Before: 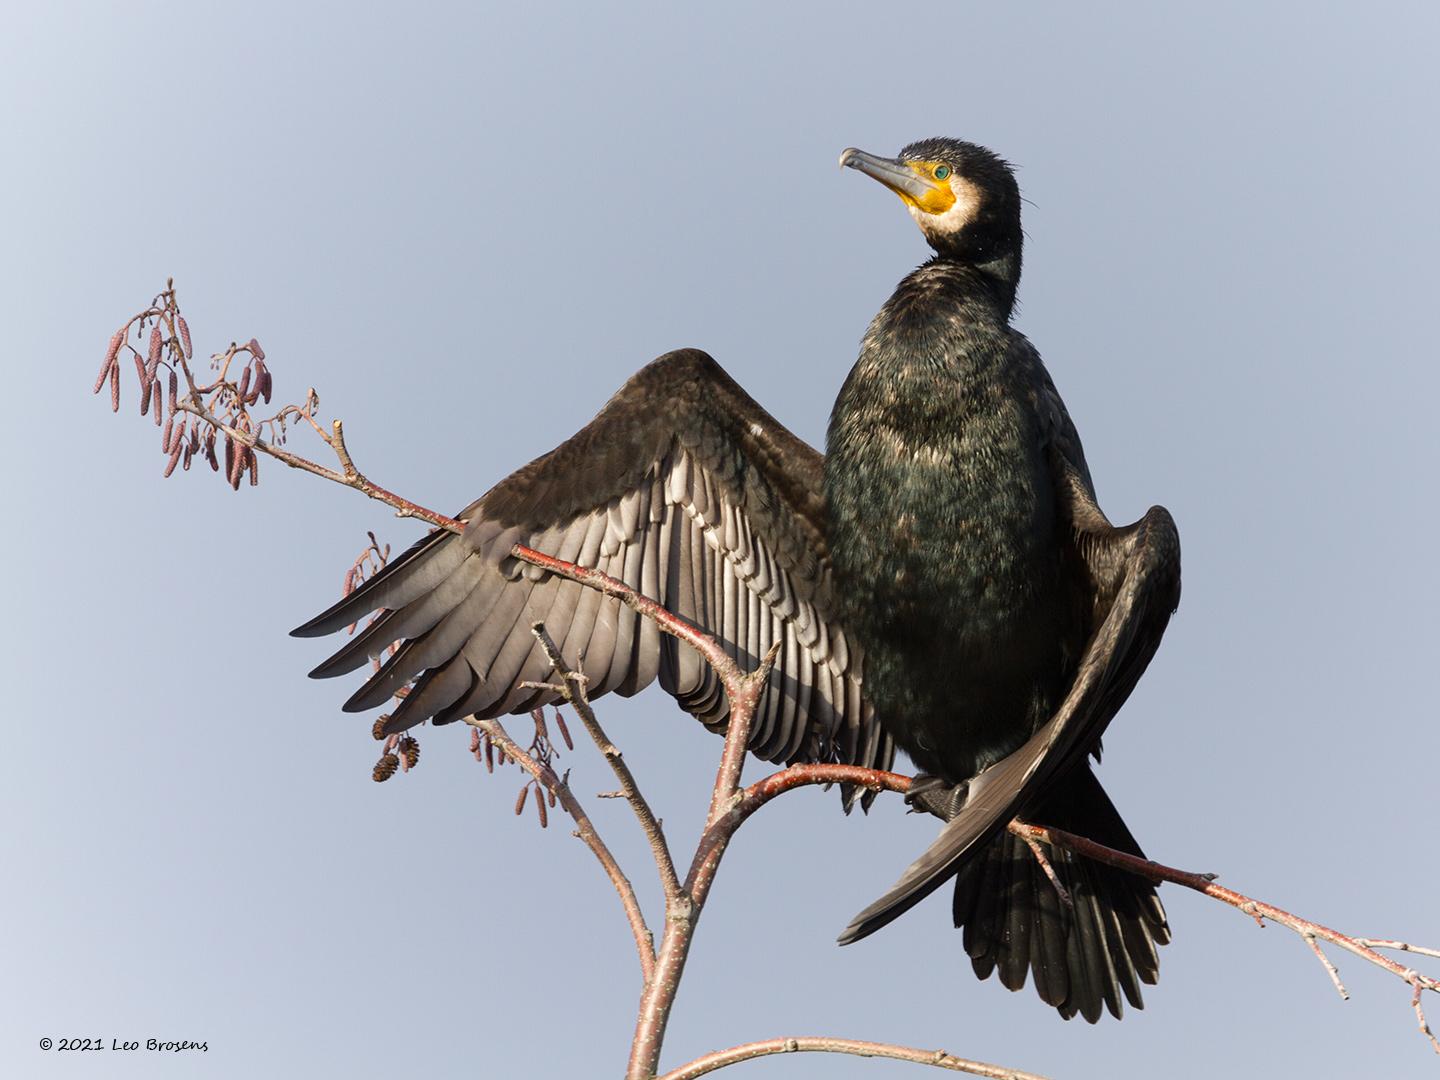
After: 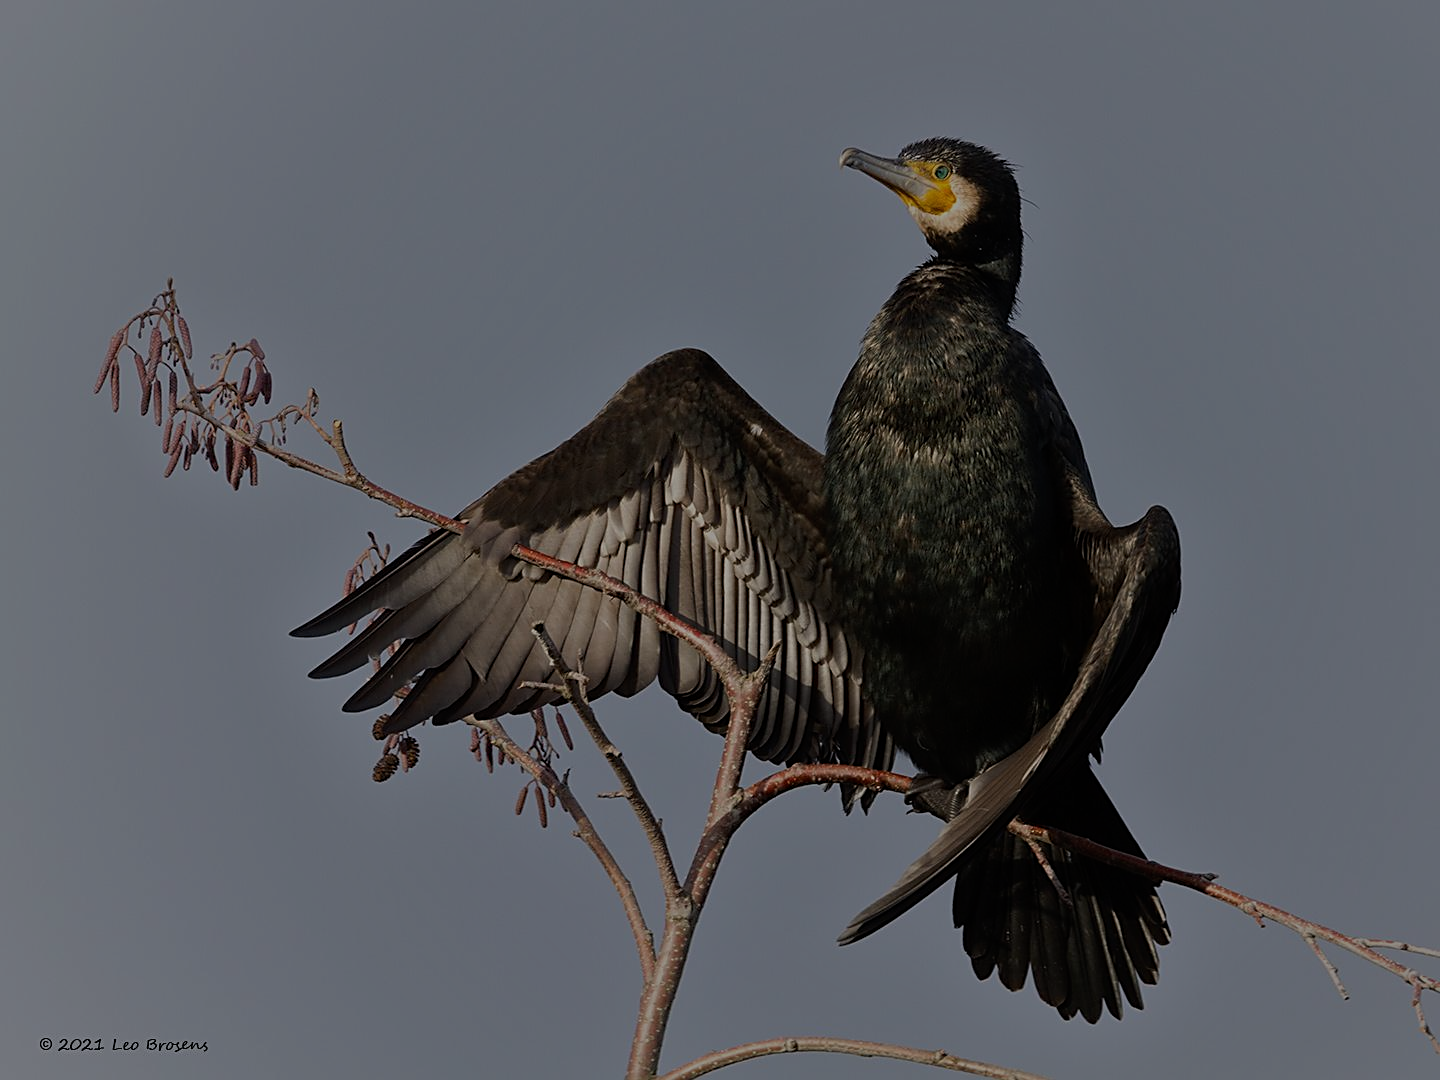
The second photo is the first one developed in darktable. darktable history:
tone equalizer: -8 EV -2 EV, -7 EV -2 EV, -6 EV -2 EV, -5 EV -2 EV, -4 EV -2 EV, -3 EV -2 EV, -2 EV -2 EV, -1 EV -1.63 EV, +0 EV -2 EV
sharpen: on, module defaults
